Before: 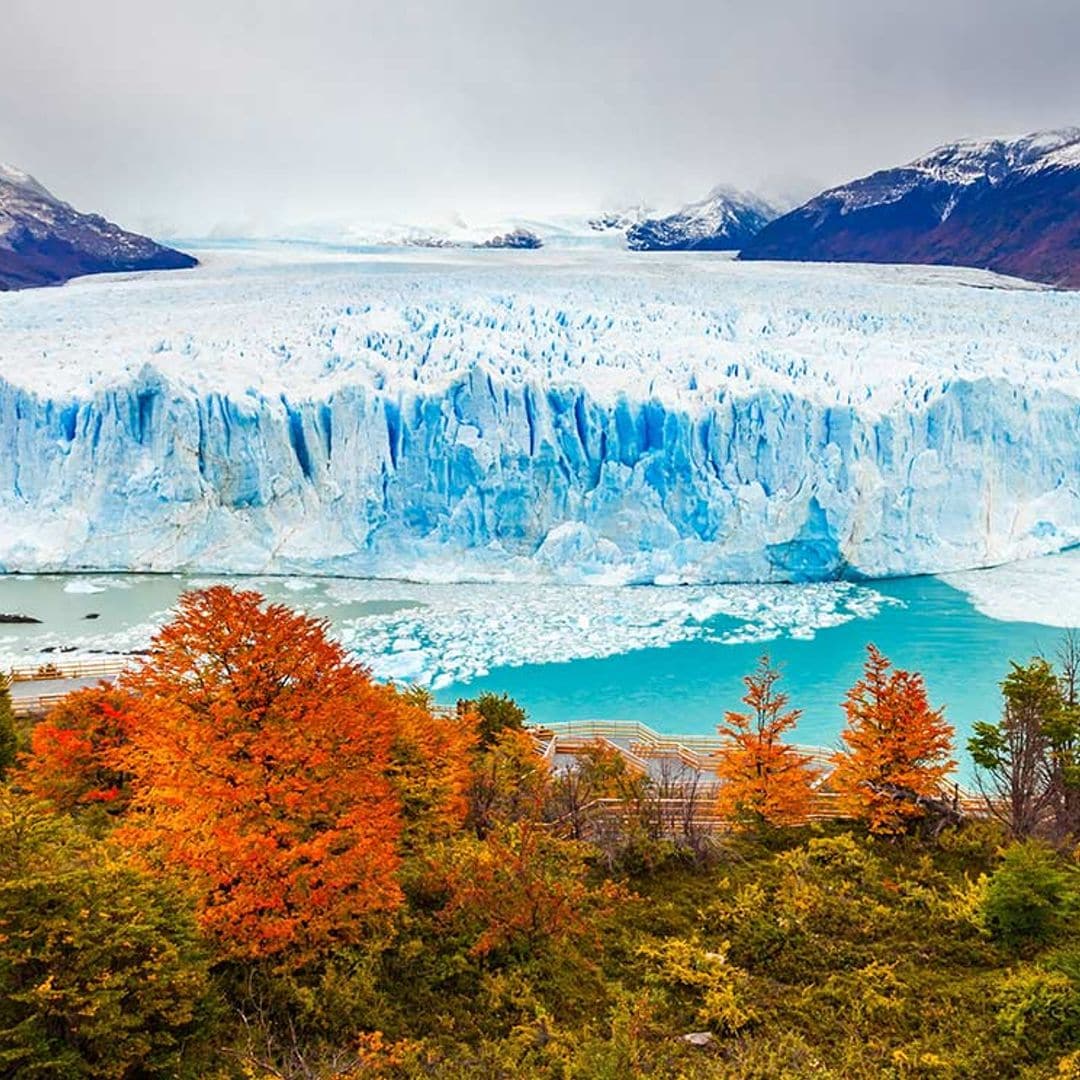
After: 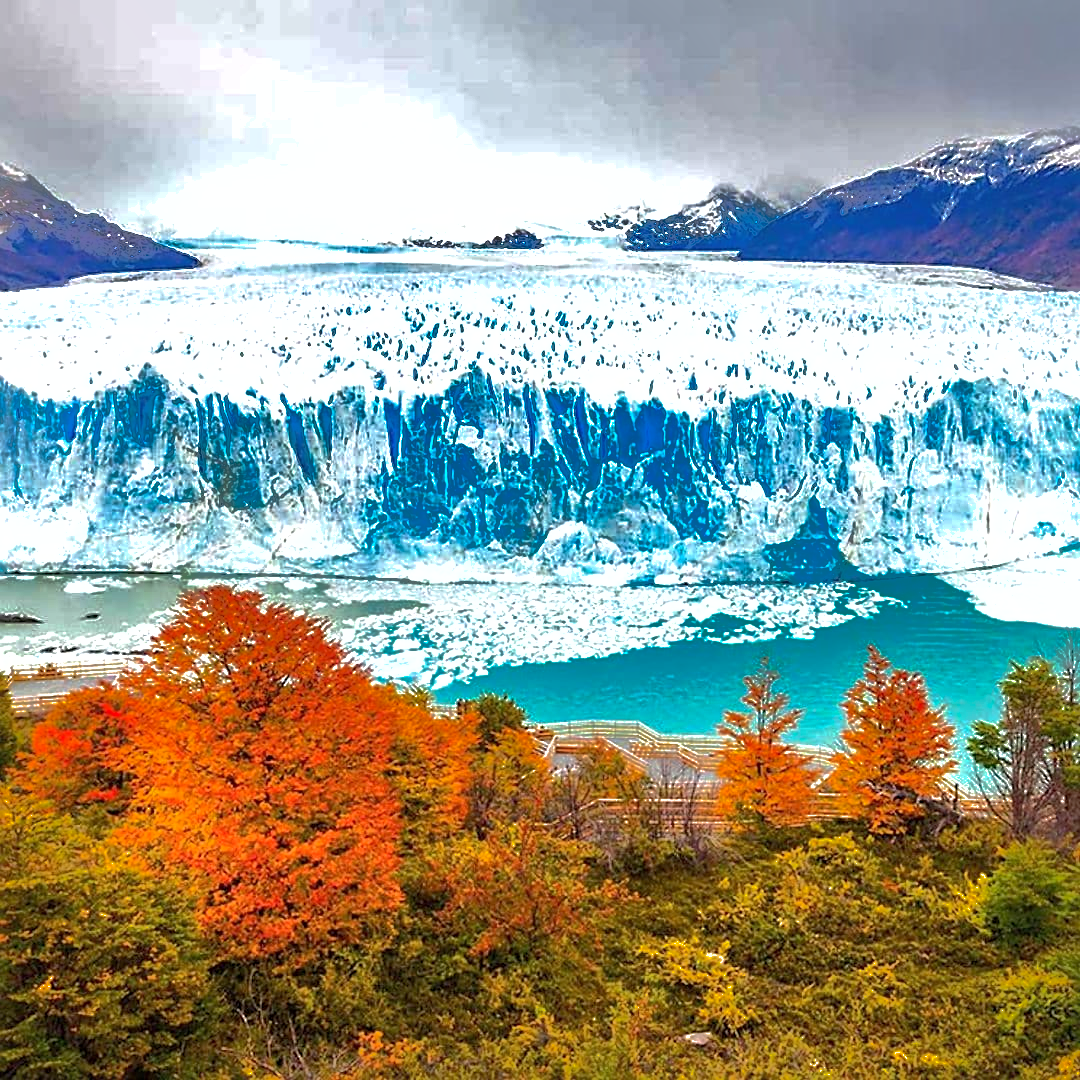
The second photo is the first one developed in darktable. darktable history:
color calibration: illuminant same as pipeline (D50), adaptation XYZ, x 0.346, y 0.359, temperature 5010.96 K, saturation algorithm version 1 (2020)
exposure: black level correction 0.001, exposure 0.499 EV, compensate highlight preservation false
sharpen: radius 1.812, amount 0.394, threshold 1.418
shadows and highlights: shadows 38.29, highlights -76.27
contrast equalizer: octaves 7, y [[0.5 ×4, 0.483, 0.43], [0.5 ×6], [0.5 ×6], [0 ×6], [0 ×6]]
